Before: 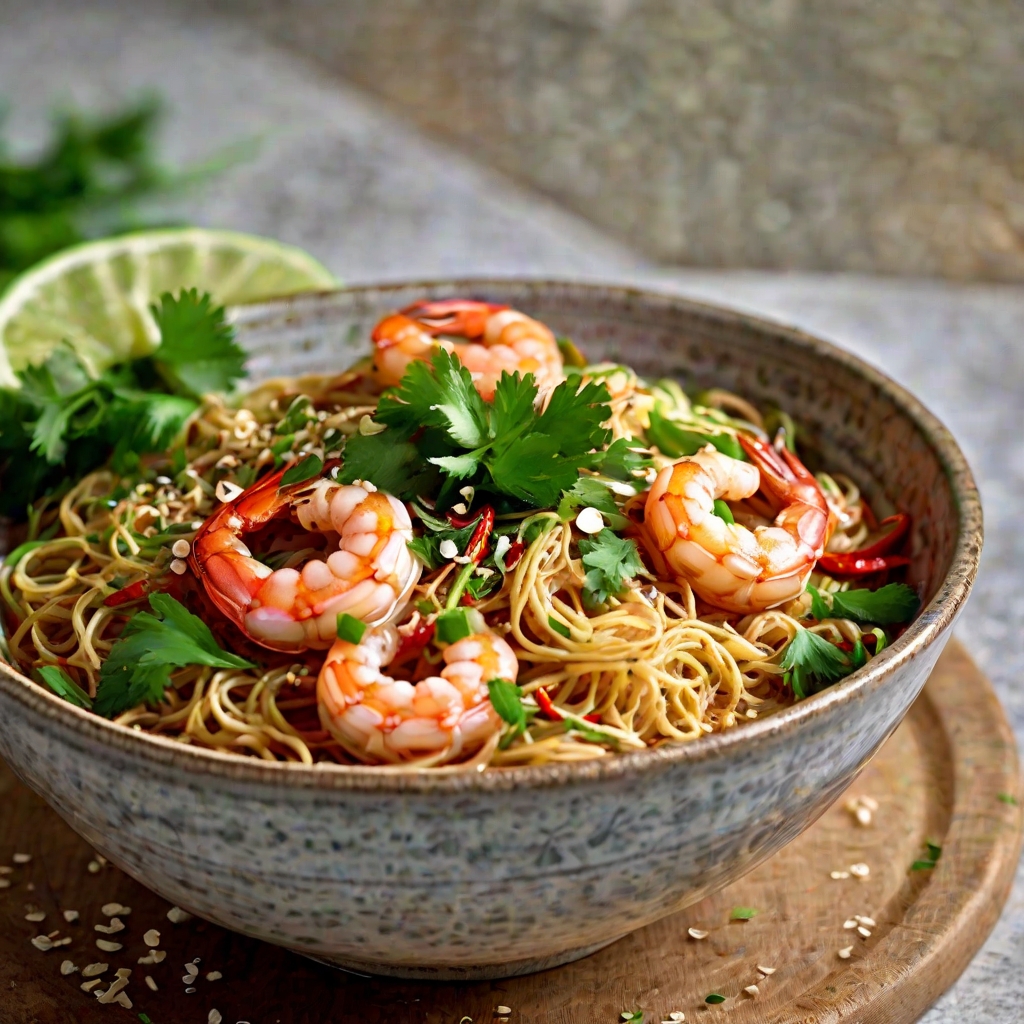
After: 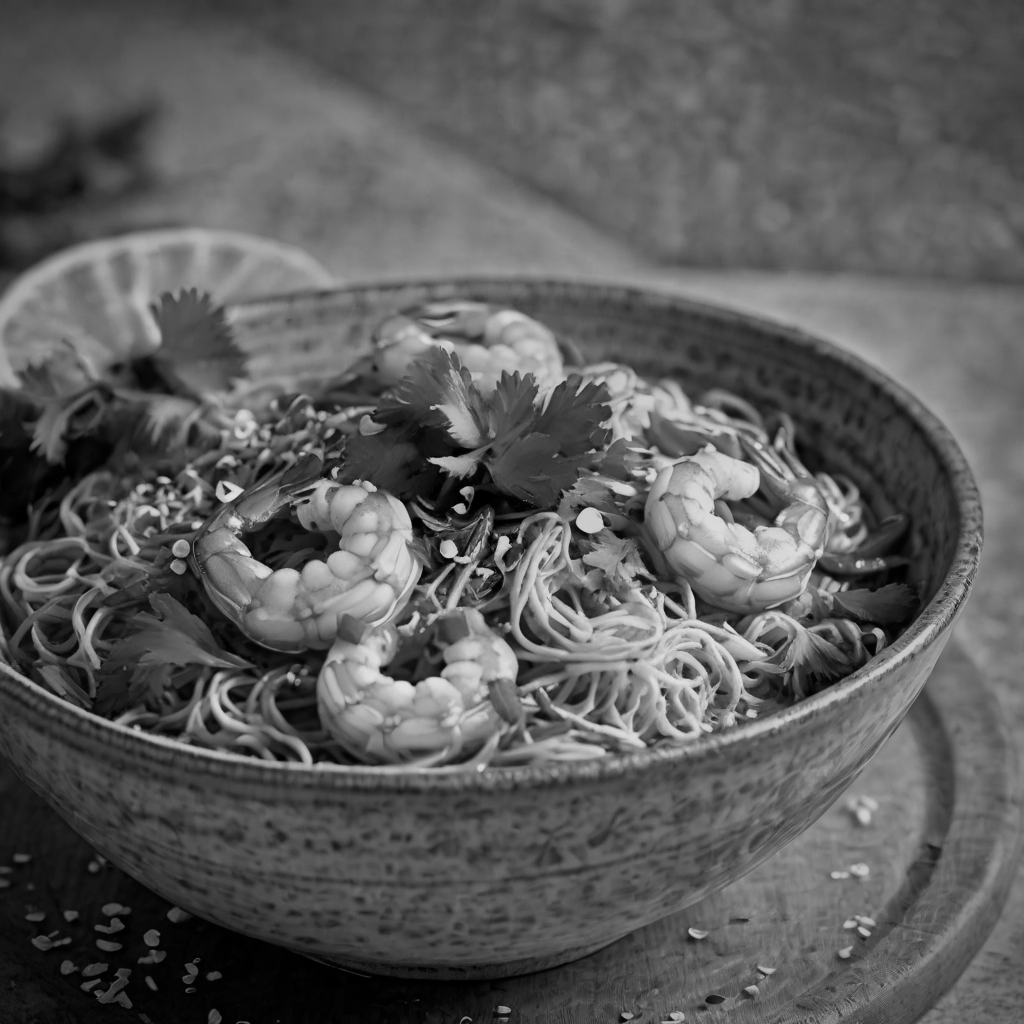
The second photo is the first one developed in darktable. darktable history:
monochrome: a 79.32, b 81.83, size 1.1
vignetting: on, module defaults
